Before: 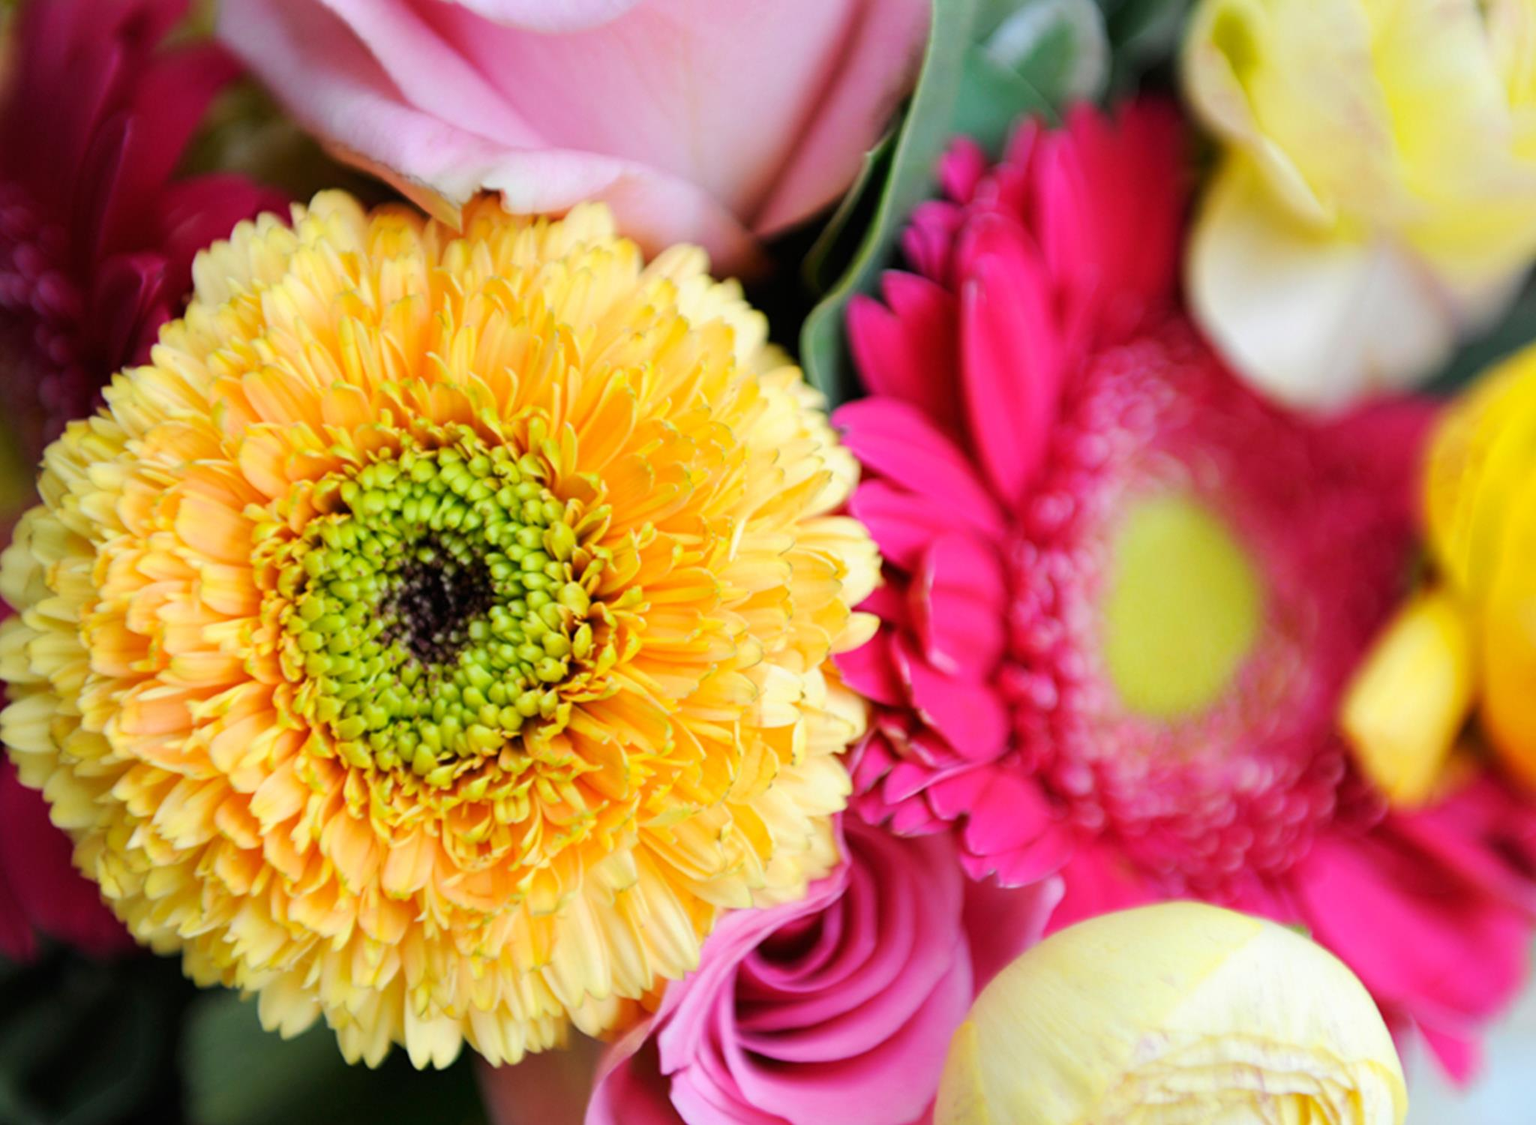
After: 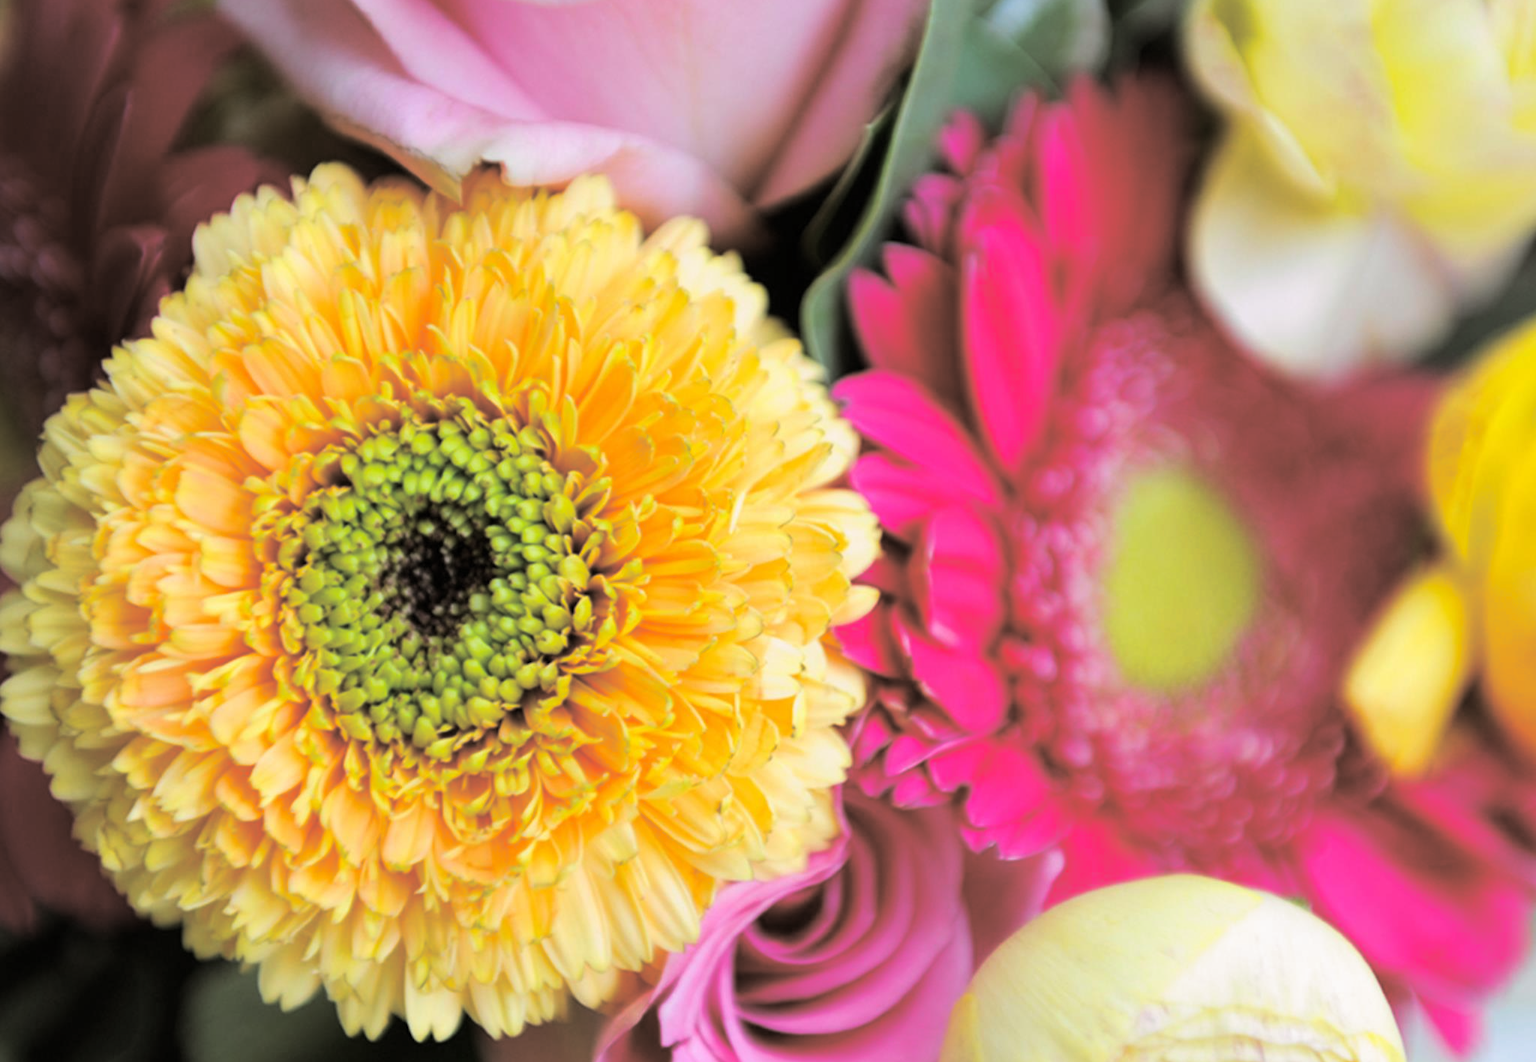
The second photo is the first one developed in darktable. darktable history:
crop and rotate: top 2.479%, bottom 3.018%
split-toning: shadows › hue 46.8°, shadows › saturation 0.17, highlights › hue 316.8°, highlights › saturation 0.27, balance -51.82
